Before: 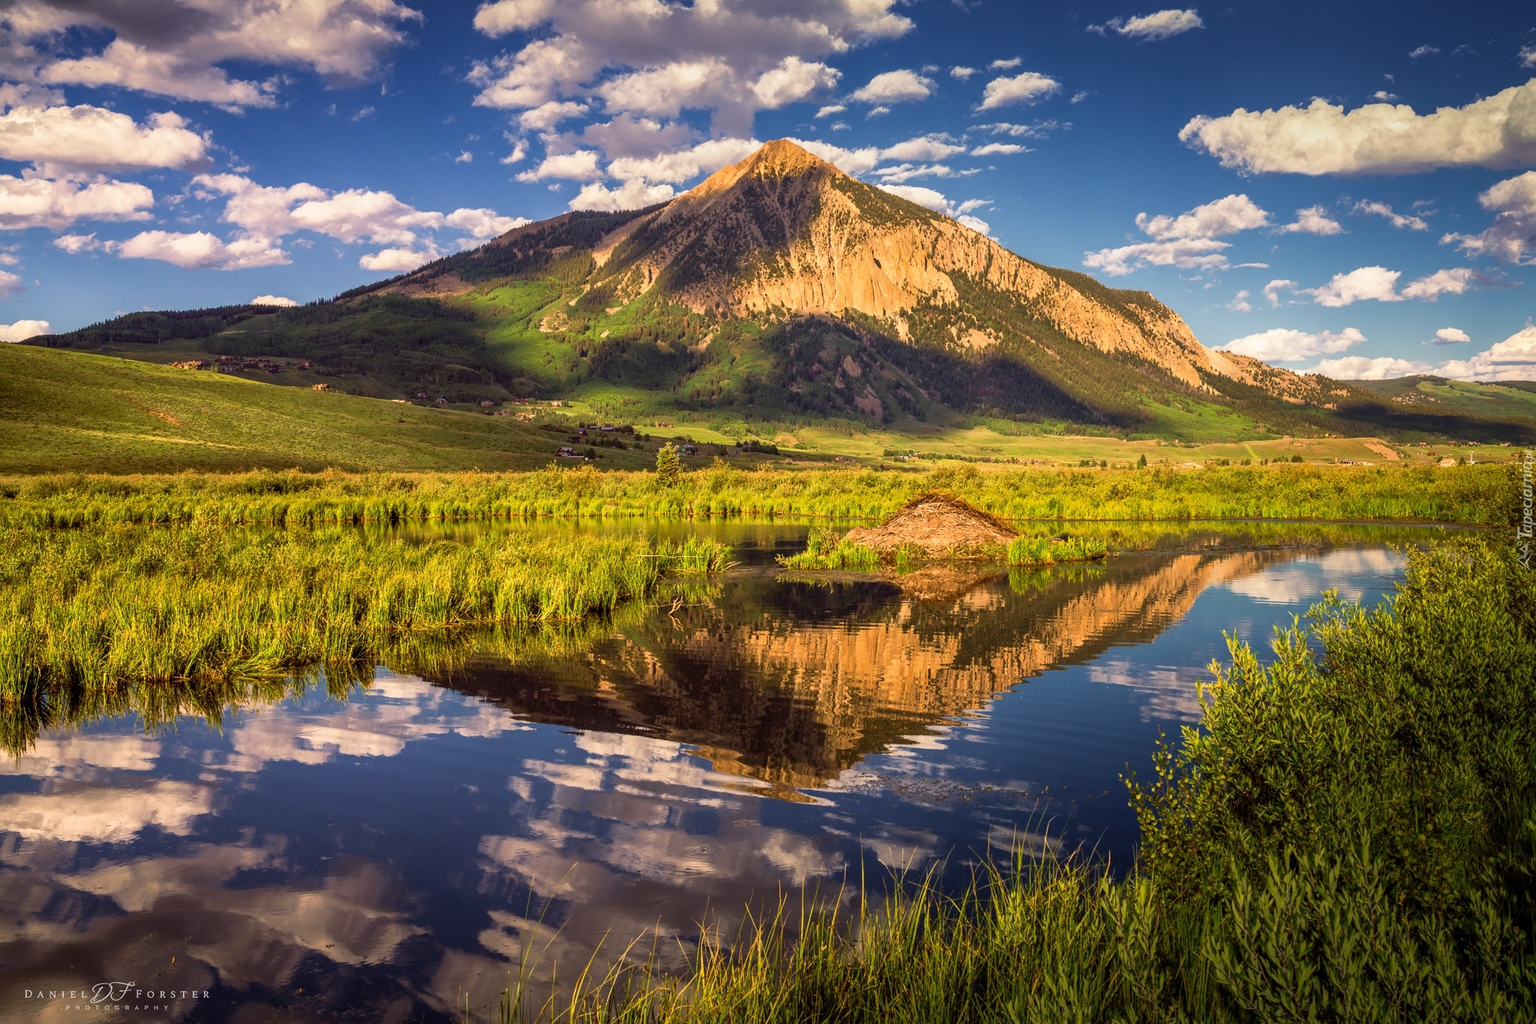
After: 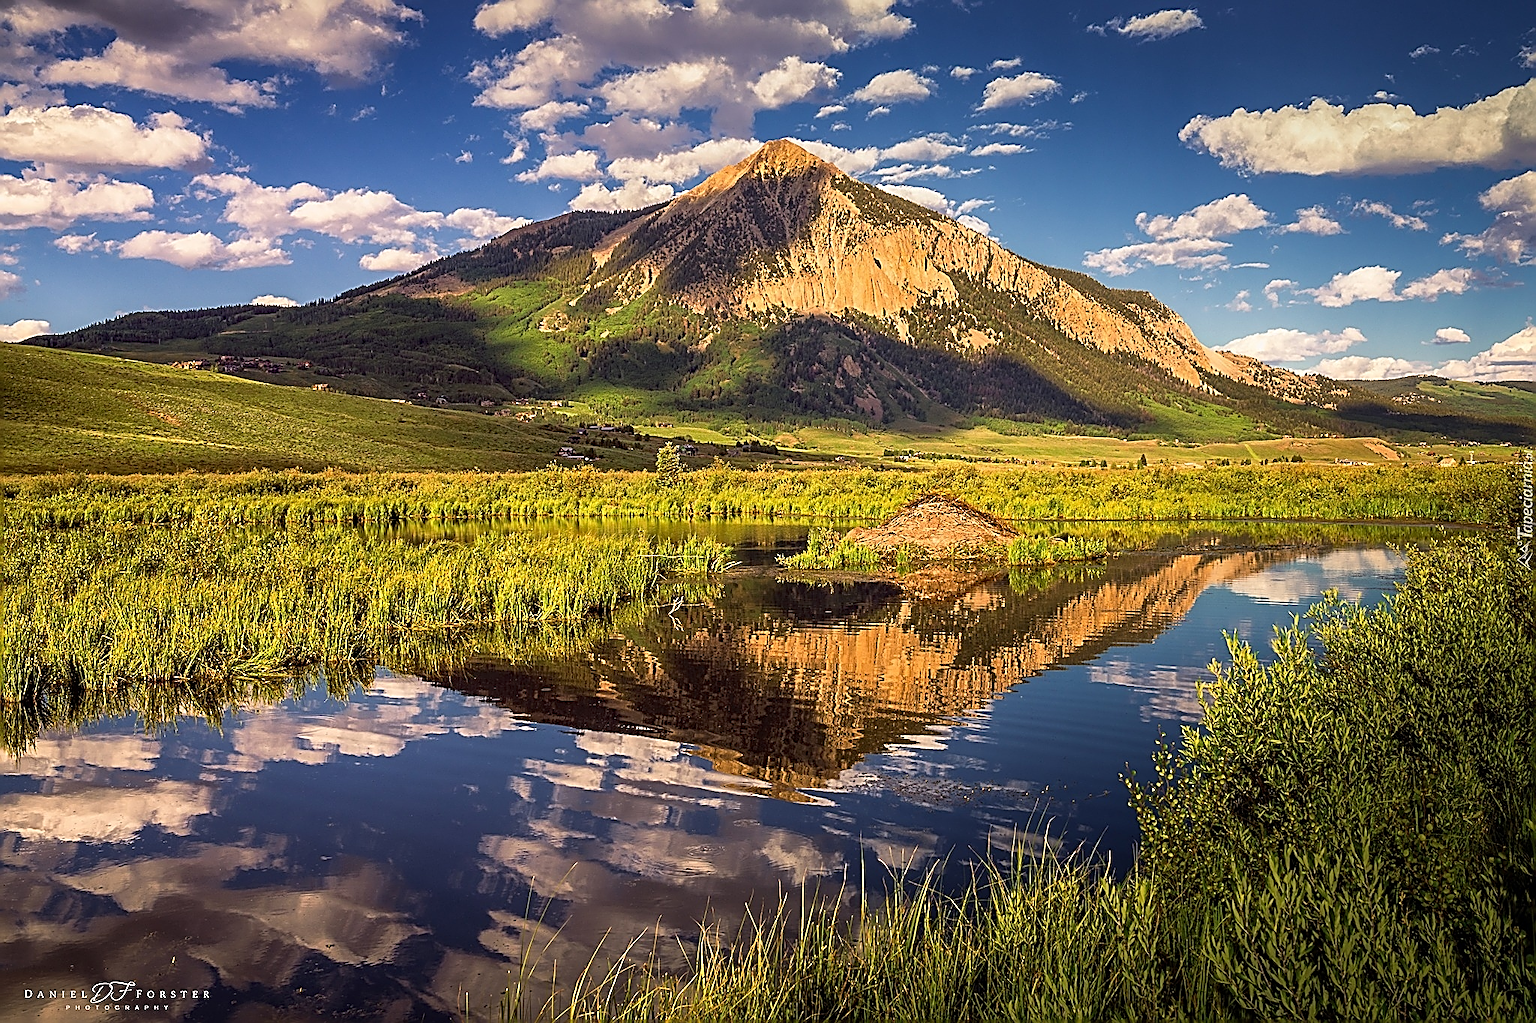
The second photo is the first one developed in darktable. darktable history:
sharpen: amount 1.847
